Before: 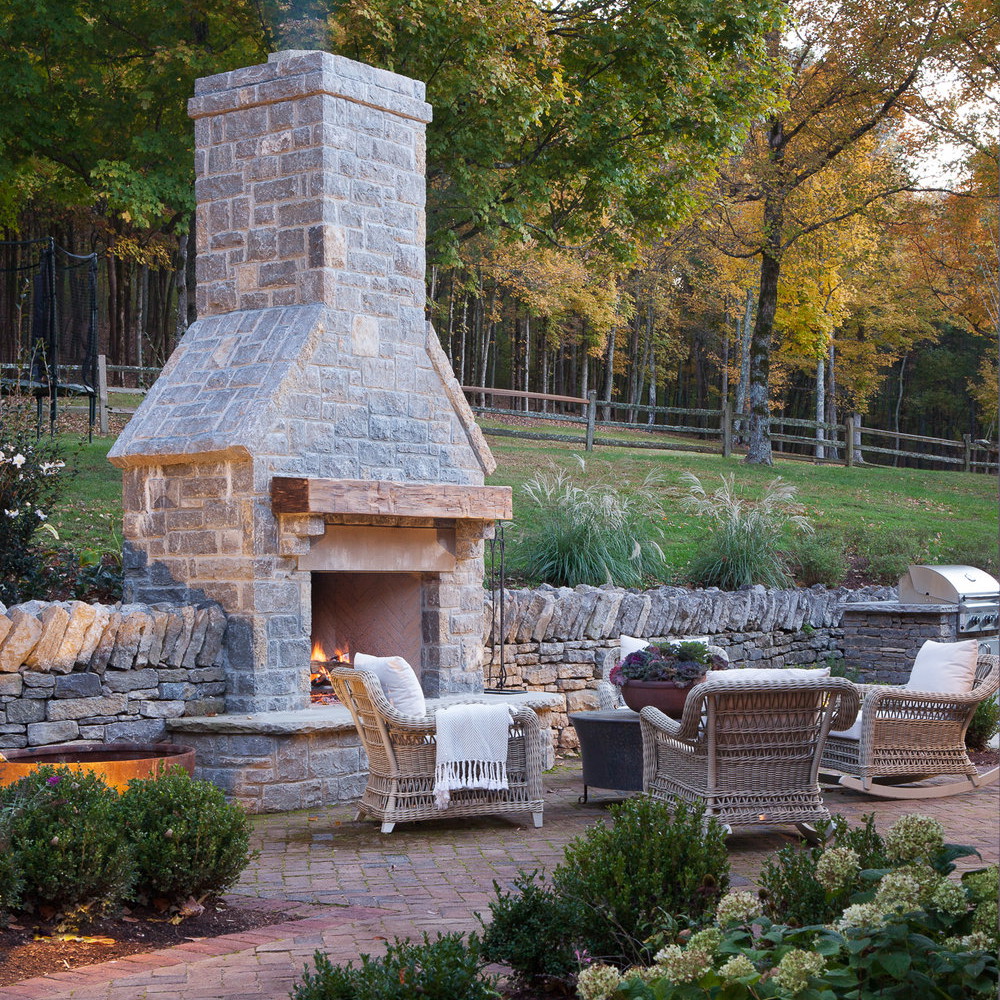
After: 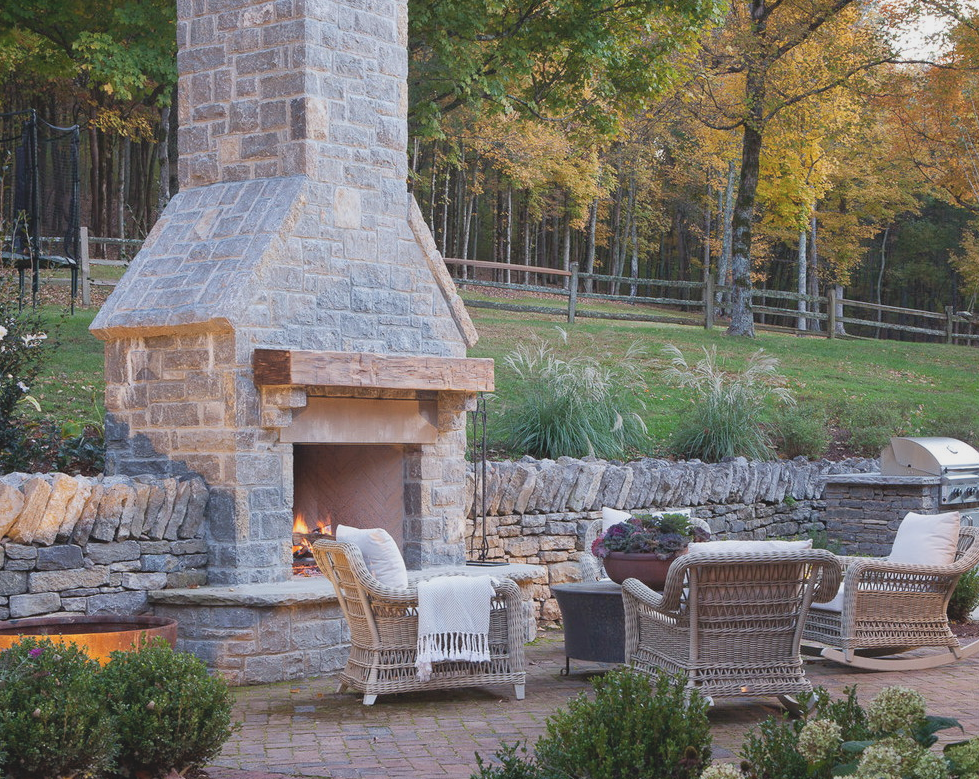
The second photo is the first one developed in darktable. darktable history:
contrast brightness saturation: contrast -0.15, brightness 0.05, saturation -0.12
crop and rotate: left 1.814%, top 12.818%, right 0.25%, bottom 9.225%
